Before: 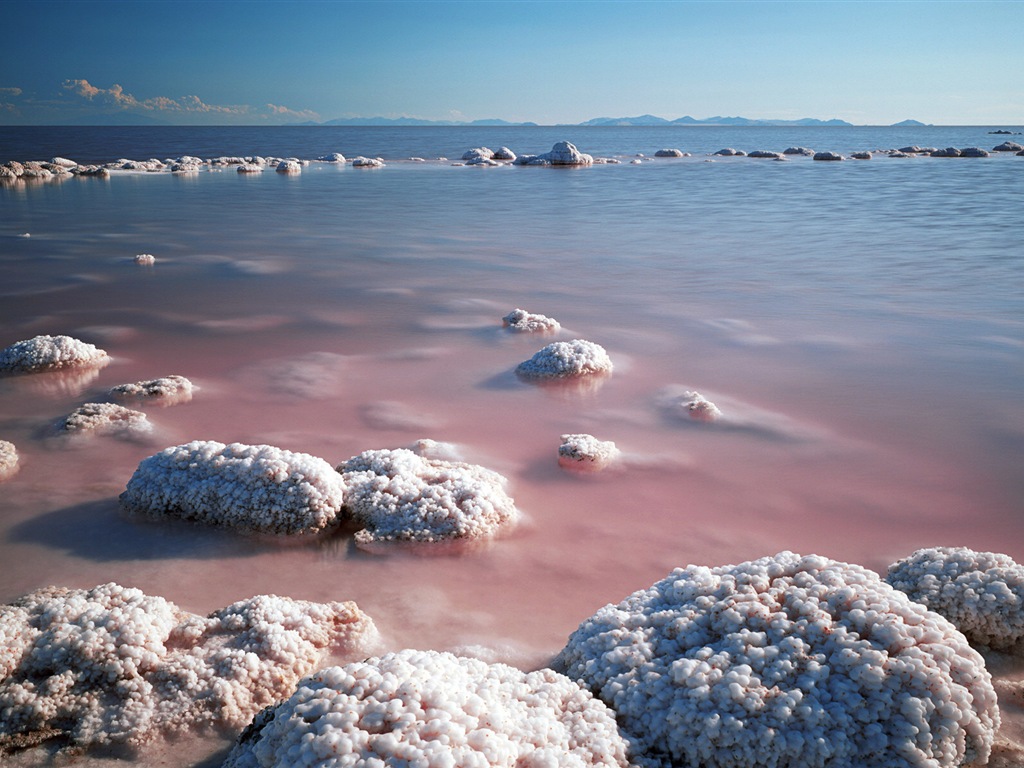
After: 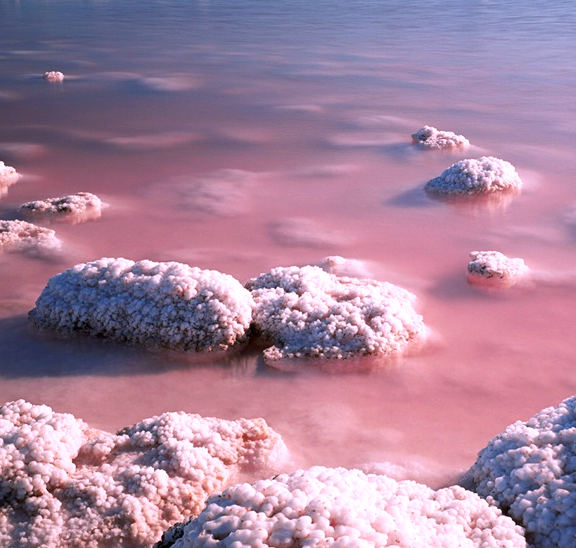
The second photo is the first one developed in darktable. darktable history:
white balance: red 1.188, blue 1.11
crop: left 8.966%, top 23.852%, right 34.699%, bottom 4.703%
